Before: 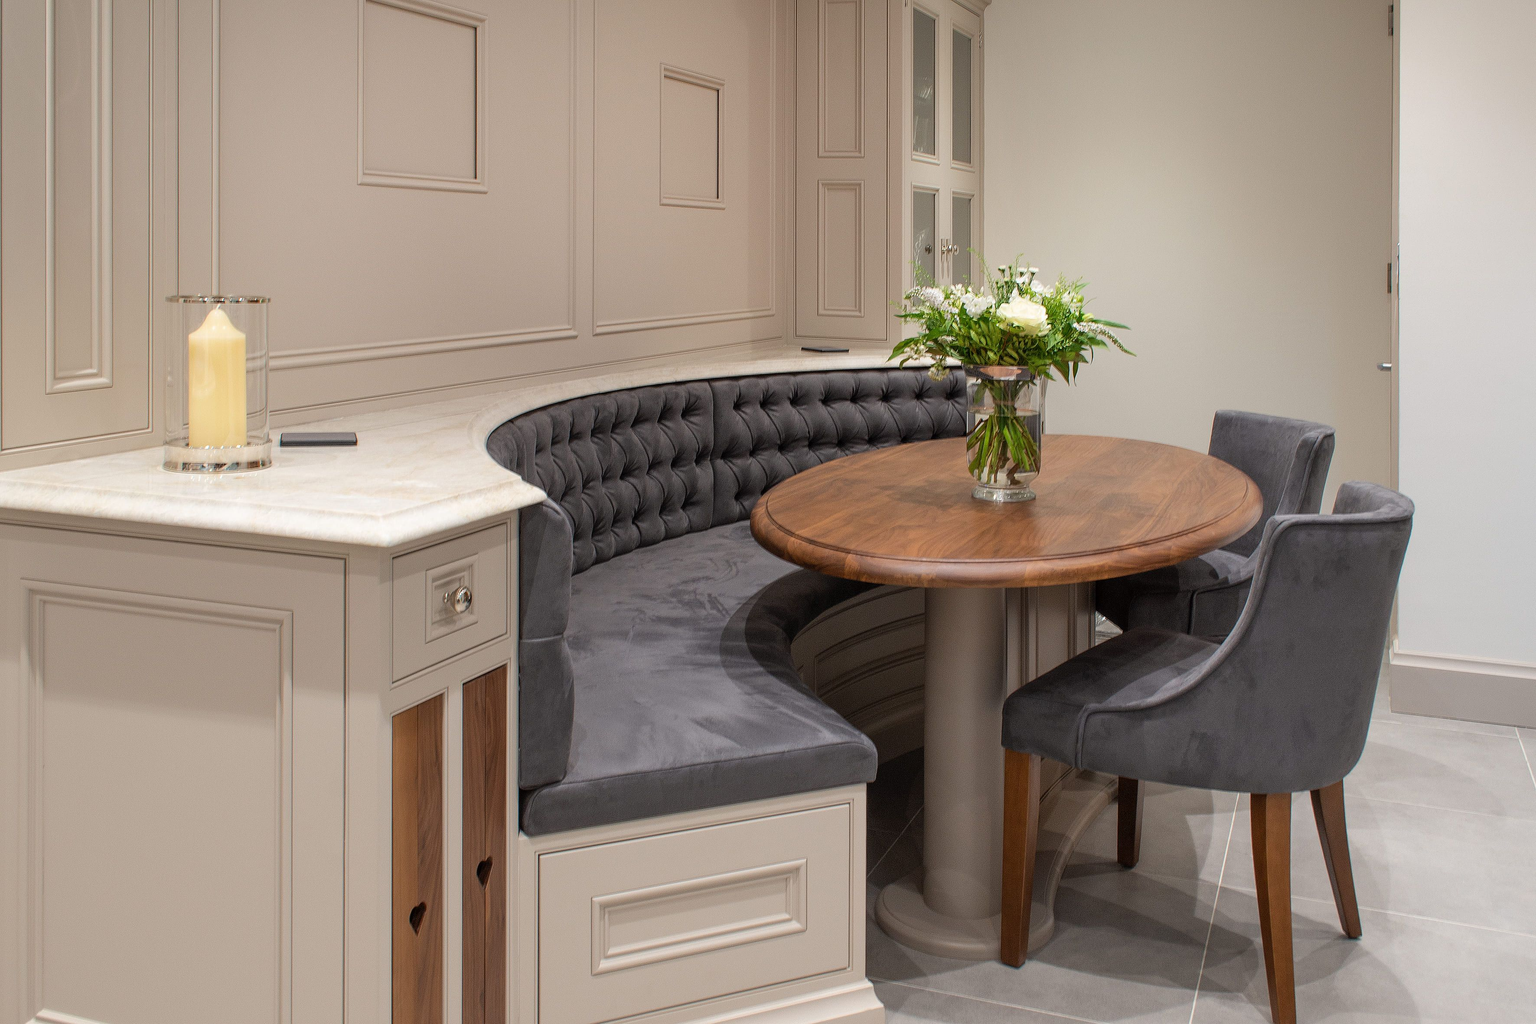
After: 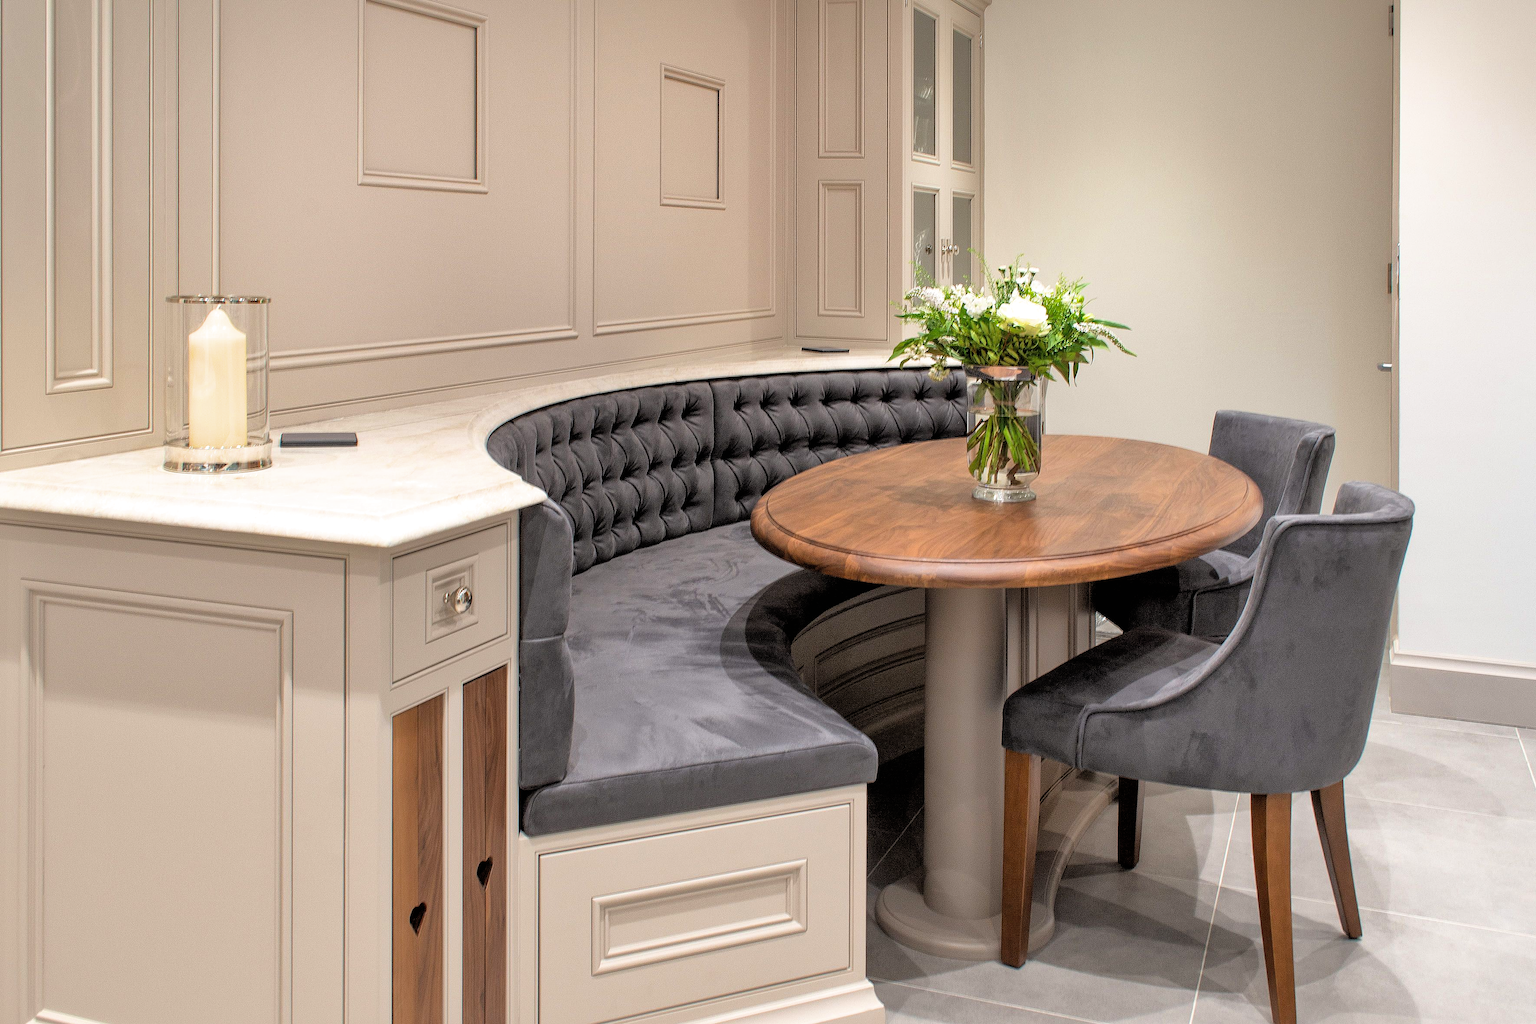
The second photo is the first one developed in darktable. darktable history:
shadows and highlights: on, module defaults
filmic rgb: black relative exposure -4.93 EV, white relative exposure 2.84 EV, hardness 3.72
exposure: exposure 0.6 EV, compensate highlight preservation false
